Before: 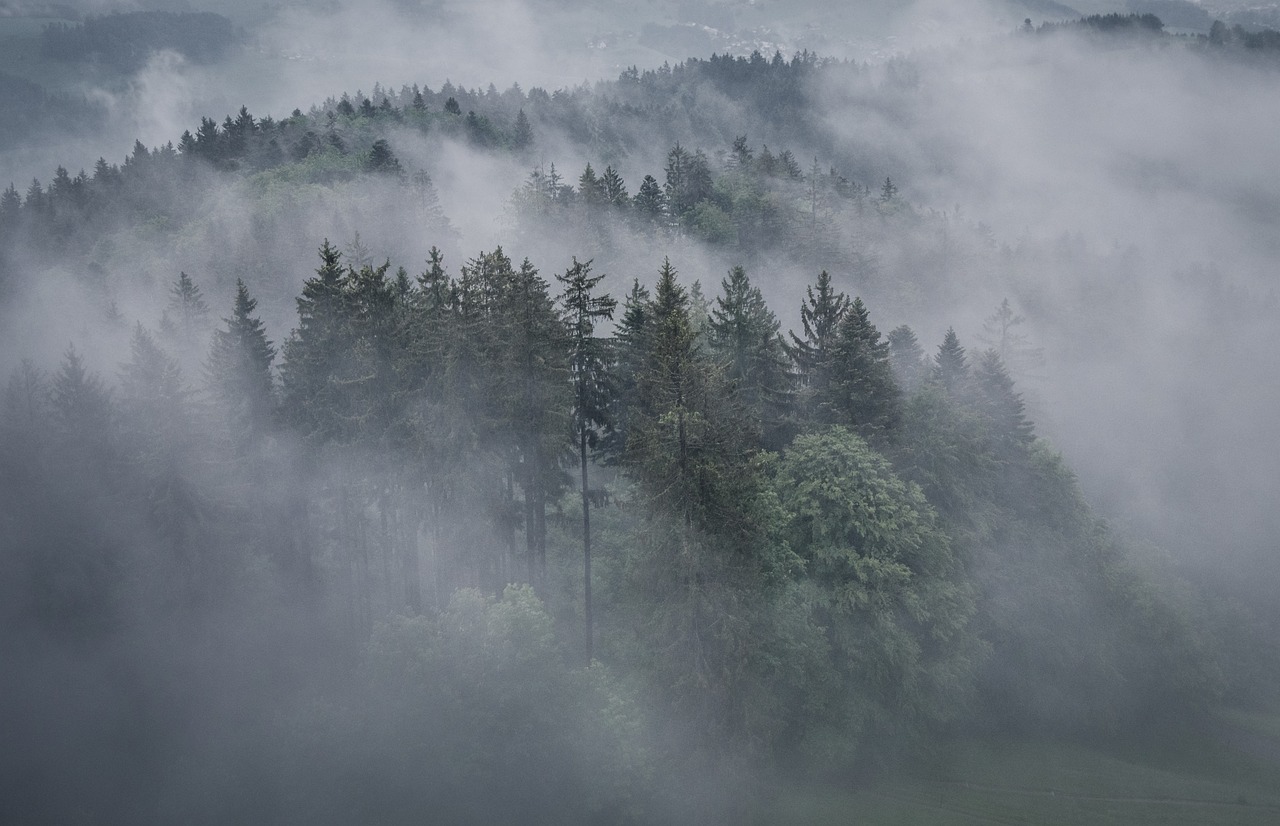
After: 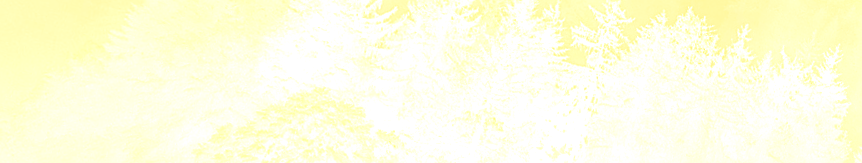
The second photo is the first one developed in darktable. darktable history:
crop and rotate: angle 16.12°, top 30.835%, bottom 35.653%
exposure: black level correction 0, exposure 1.2 EV, compensate exposure bias true, compensate highlight preservation false
sharpen: on, module defaults
bloom: size 85%, threshold 5%, strength 85%
rotate and perspective: rotation 1.69°, lens shift (vertical) -0.023, lens shift (horizontal) -0.291, crop left 0.025, crop right 0.988, crop top 0.092, crop bottom 0.842
color correction: highlights a* -0.482, highlights b* 40, shadows a* 9.8, shadows b* -0.161
color balance rgb: highlights gain › chroma 2.94%, highlights gain › hue 60.57°, global offset › chroma 0.25%, global offset › hue 256.52°, perceptual saturation grading › global saturation 20%, perceptual saturation grading › highlights -50%, perceptual saturation grading › shadows 30%, contrast 15%
local contrast: detail 110%
